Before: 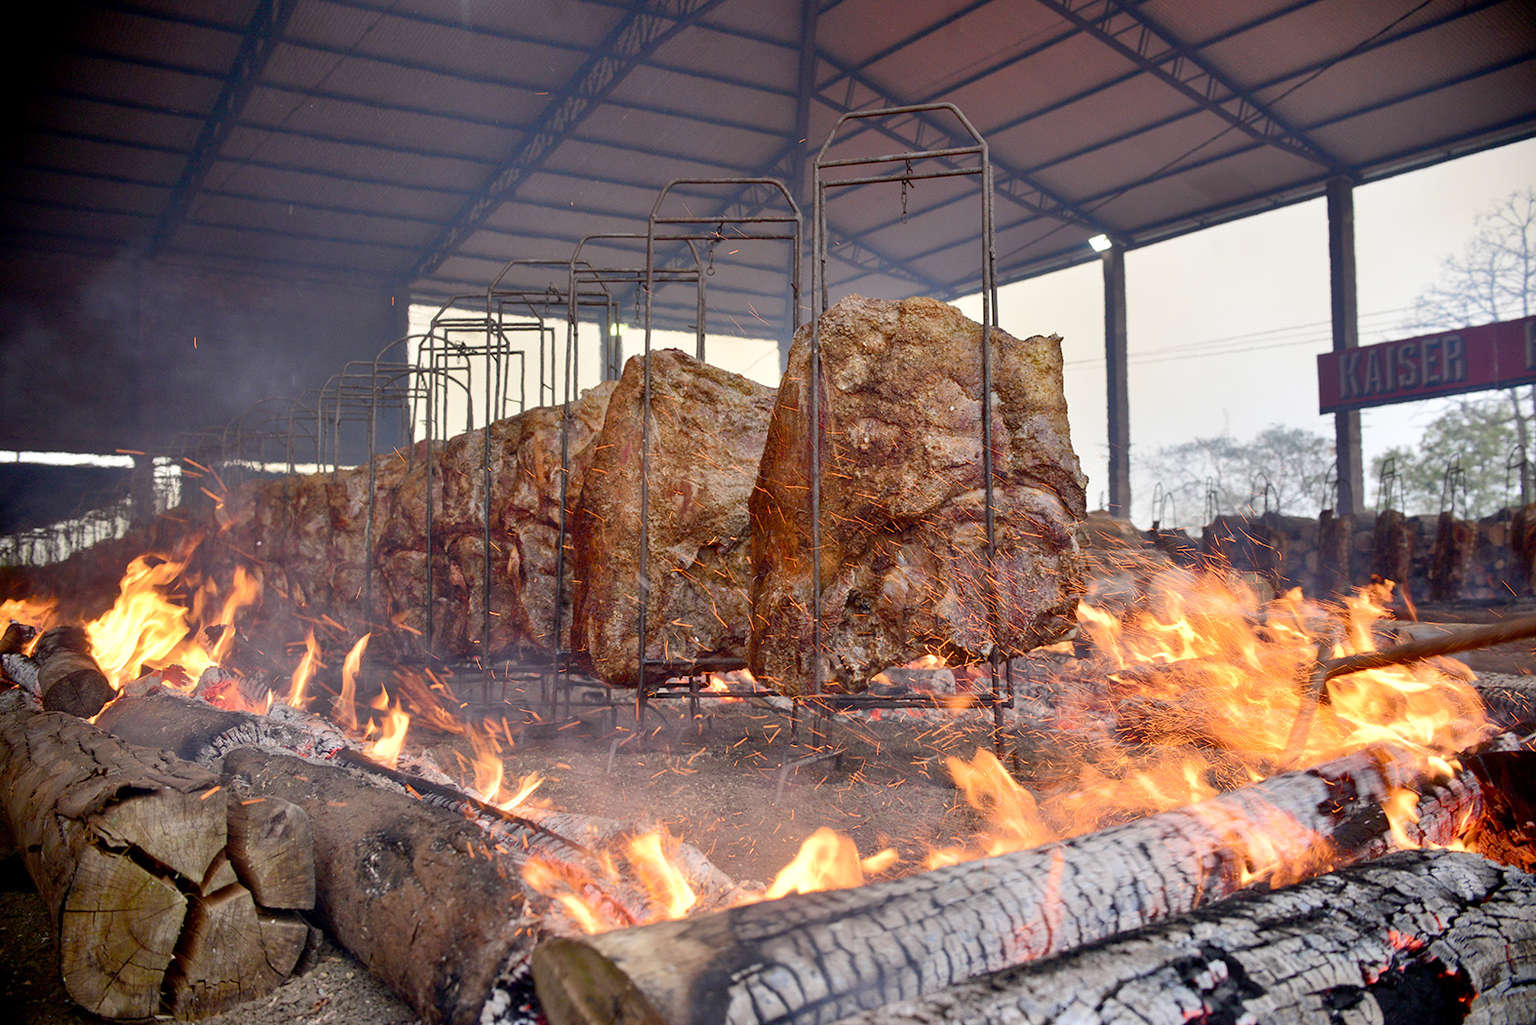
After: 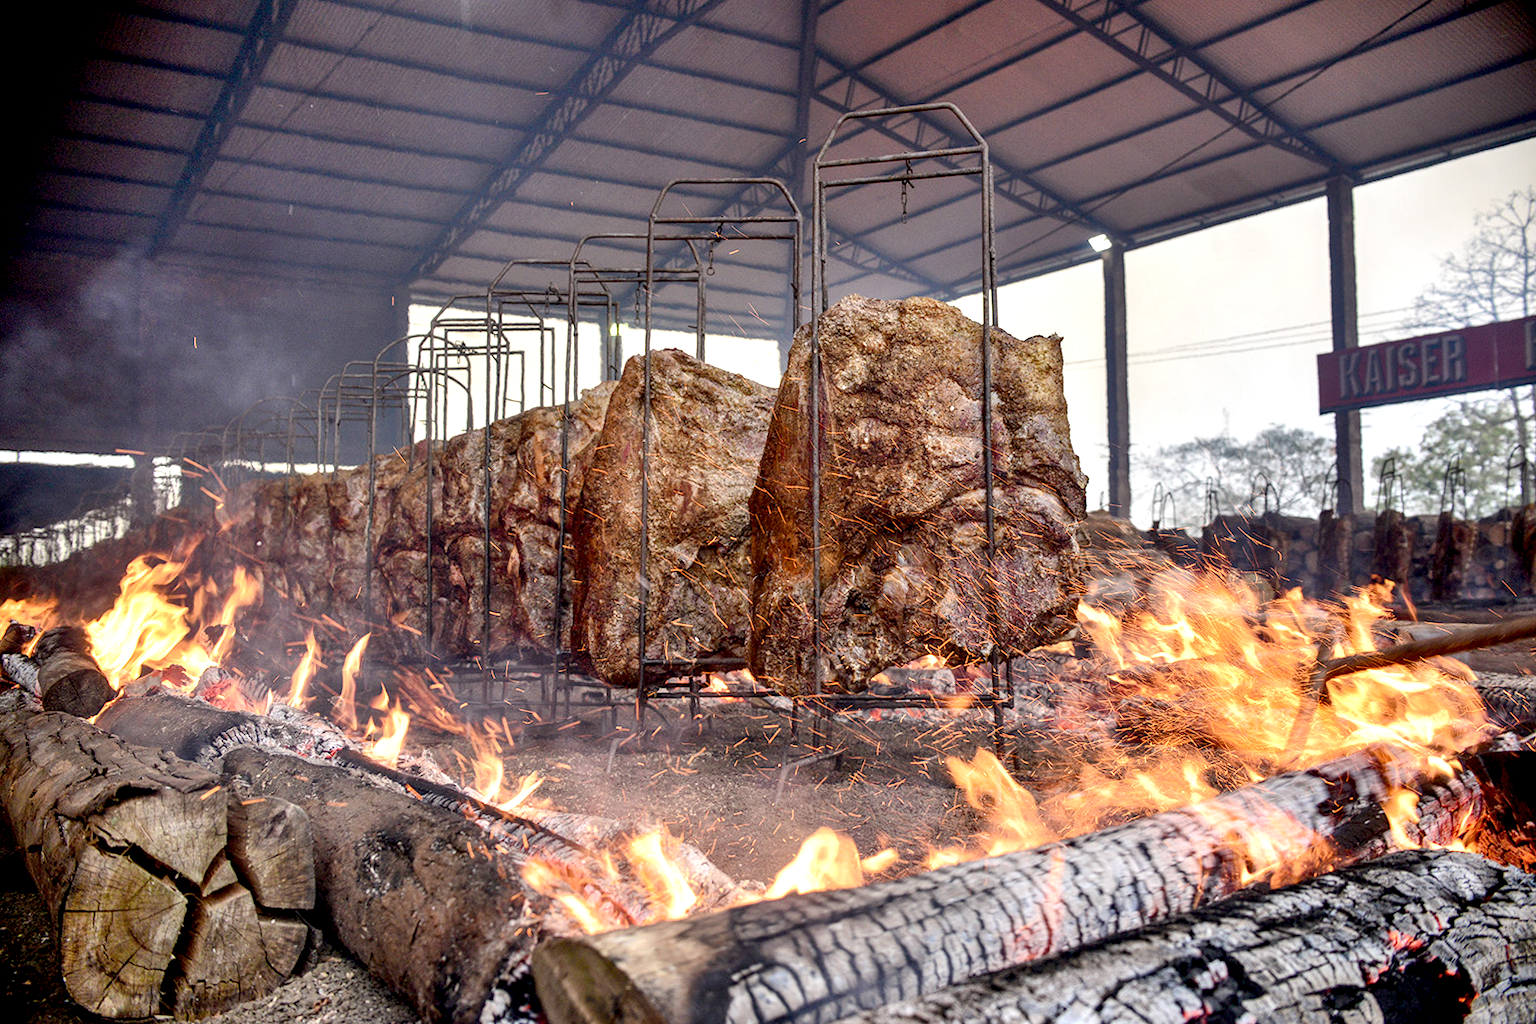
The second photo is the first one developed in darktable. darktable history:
local contrast: highlights 60%, shadows 64%, detail 160%
shadows and highlights: highlights color adjustment 31.9%, soften with gaussian
